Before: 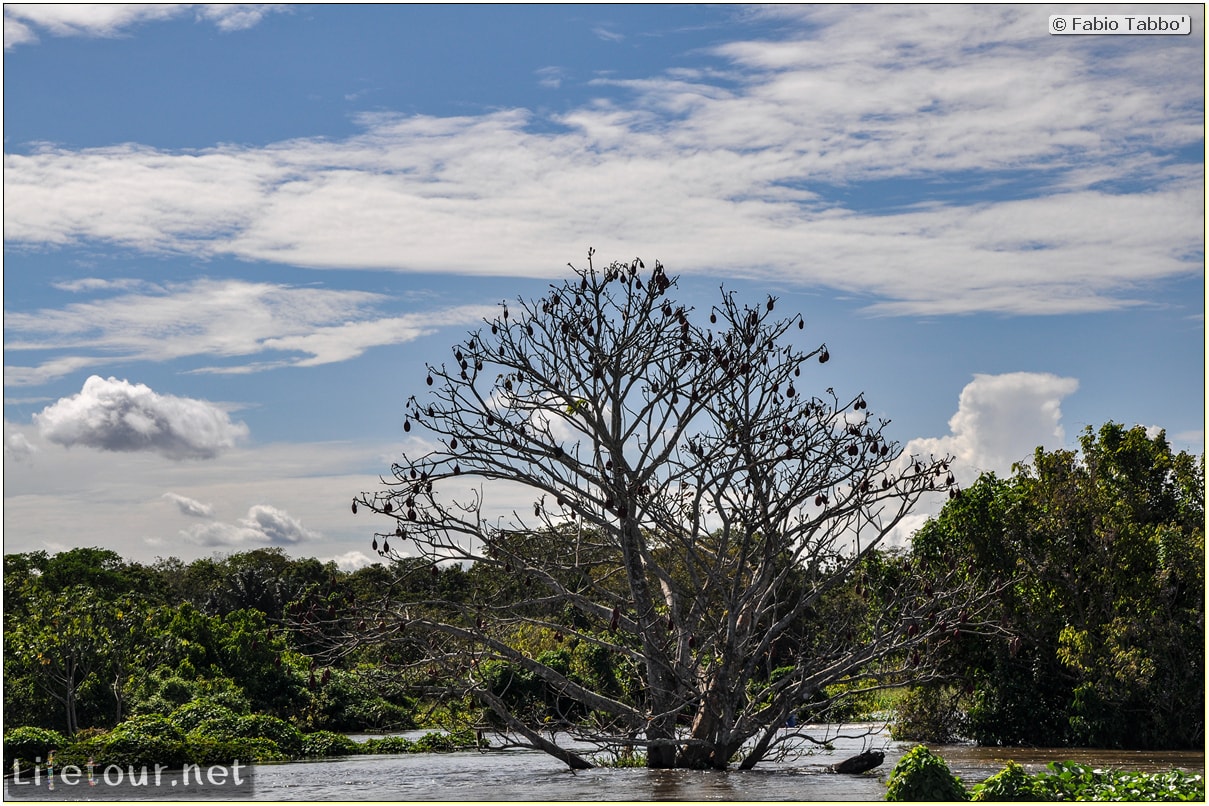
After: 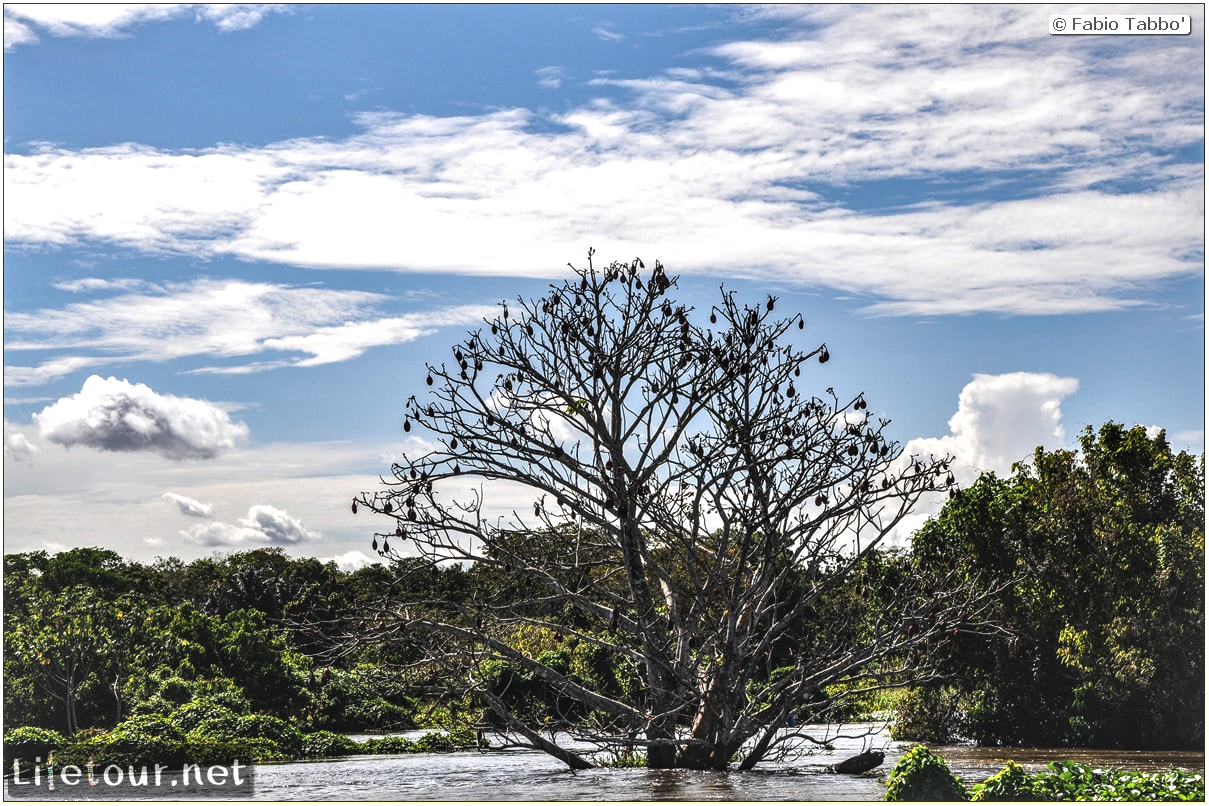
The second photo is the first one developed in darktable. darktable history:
tone equalizer: -8 EV -0.783 EV, -7 EV -0.703 EV, -6 EV -0.611 EV, -5 EV -0.41 EV, -3 EV 0.404 EV, -2 EV 0.6 EV, -1 EV 0.679 EV, +0 EV 0.736 EV, edges refinement/feathering 500, mask exposure compensation -1.57 EV, preserve details no
local contrast: detail 130%
